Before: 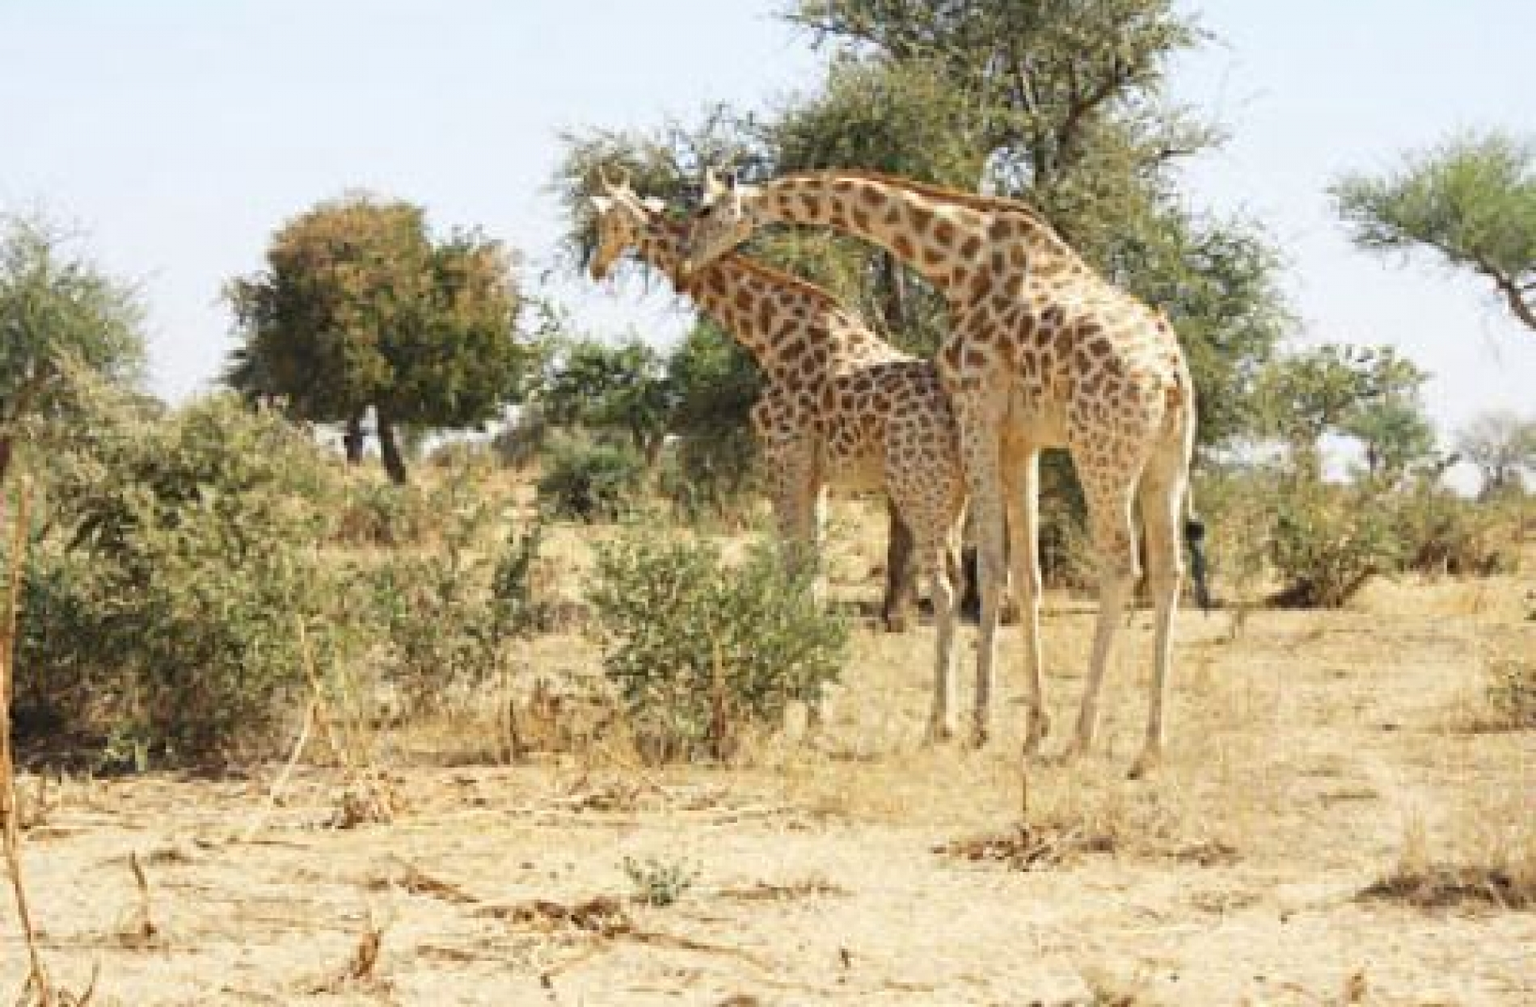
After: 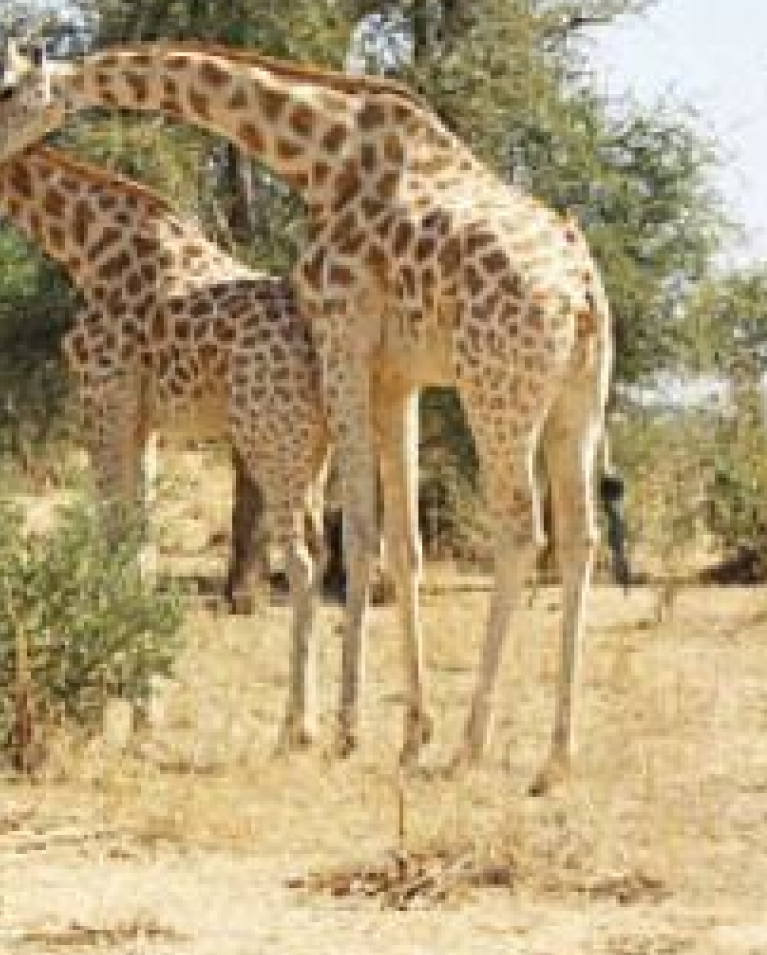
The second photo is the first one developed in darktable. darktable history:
crop: left 45.61%, top 13.519%, right 14.004%, bottom 9.816%
